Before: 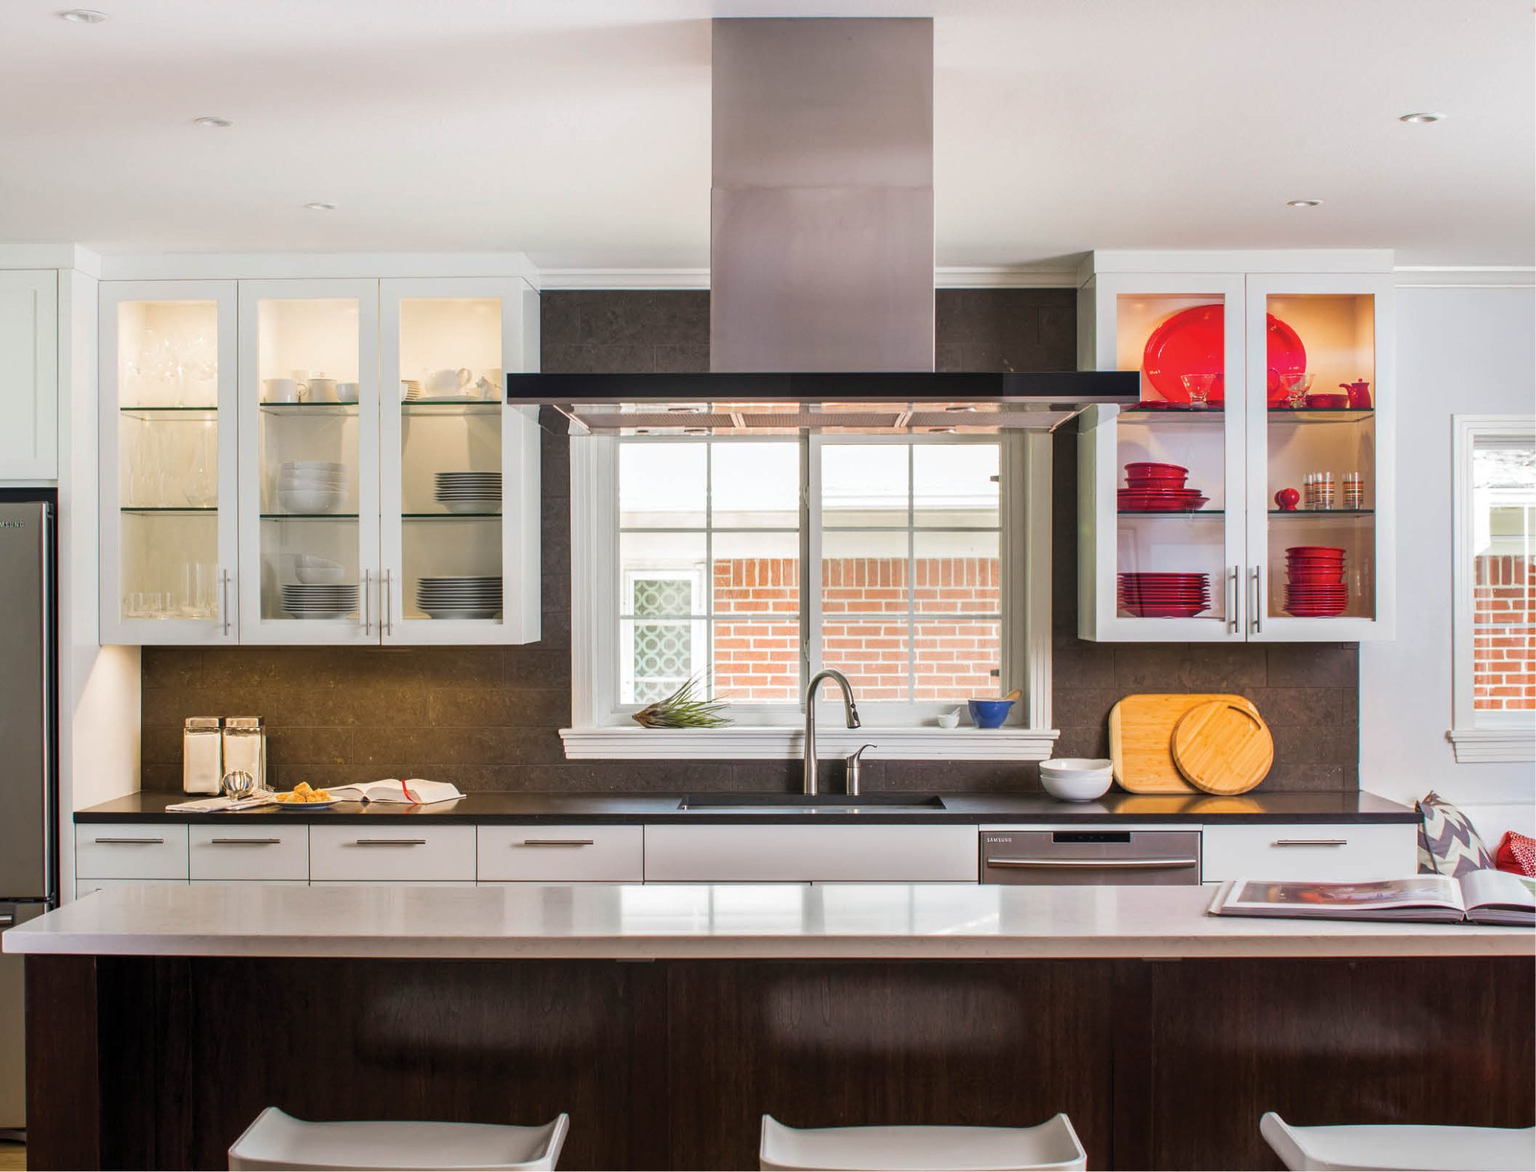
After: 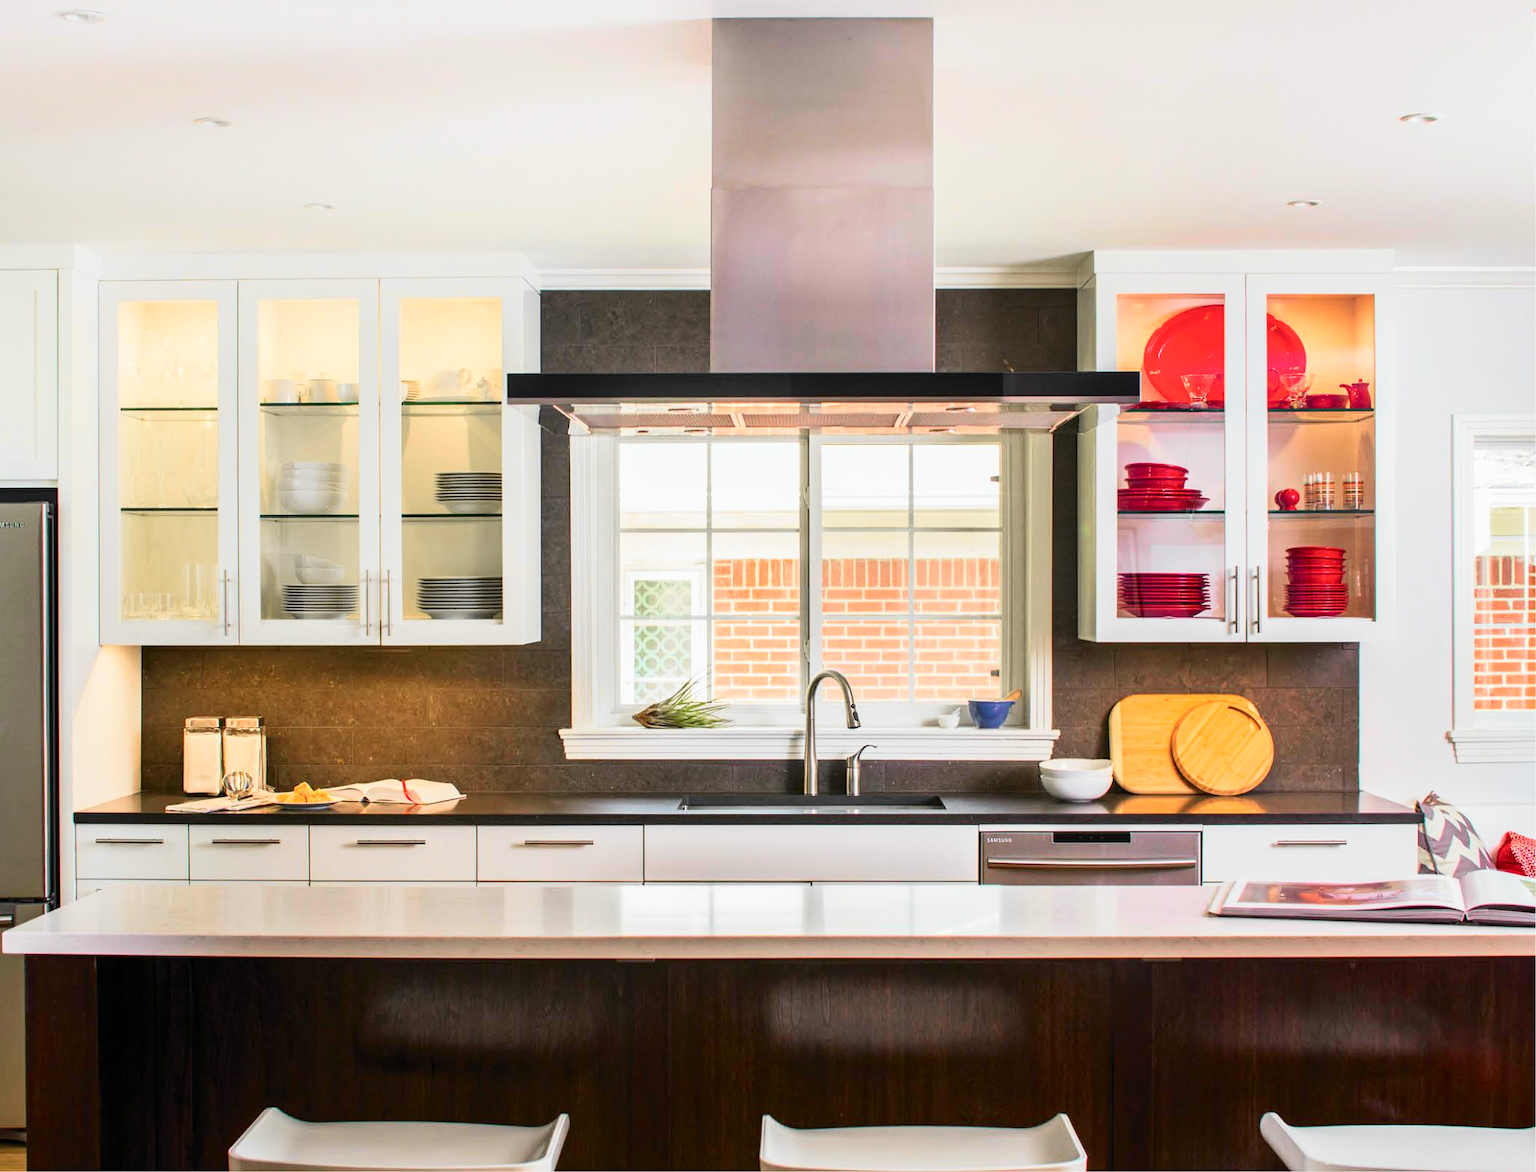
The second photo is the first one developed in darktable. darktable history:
tone curve: curves: ch0 [(0, 0) (0.131, 0.116) (0.316, 0.345) (0.501, 0.584) (0.629, 0.732) (0.812, 0.888) (1, 0.974)]; ch1 [(0, 0) (0.366, 0.367) (0.475, 0.462) (0.494, 0.496) (0.504, 0.499) (0.553, 0.584) (1, 1)]; ch2 [(0, 0) (0.333, 0.346) (0.375, 0.375) (0.424, 0.43) (0.476, 0.492) (0.502, 0.502) (0.533, 0.556) (0.566, 0.599) (0.614, 0.653) (1, 1)], color space Lab, independent channels, preserve colors none
exposure: exposure 0.127 EV, compensate highlight preservation false
